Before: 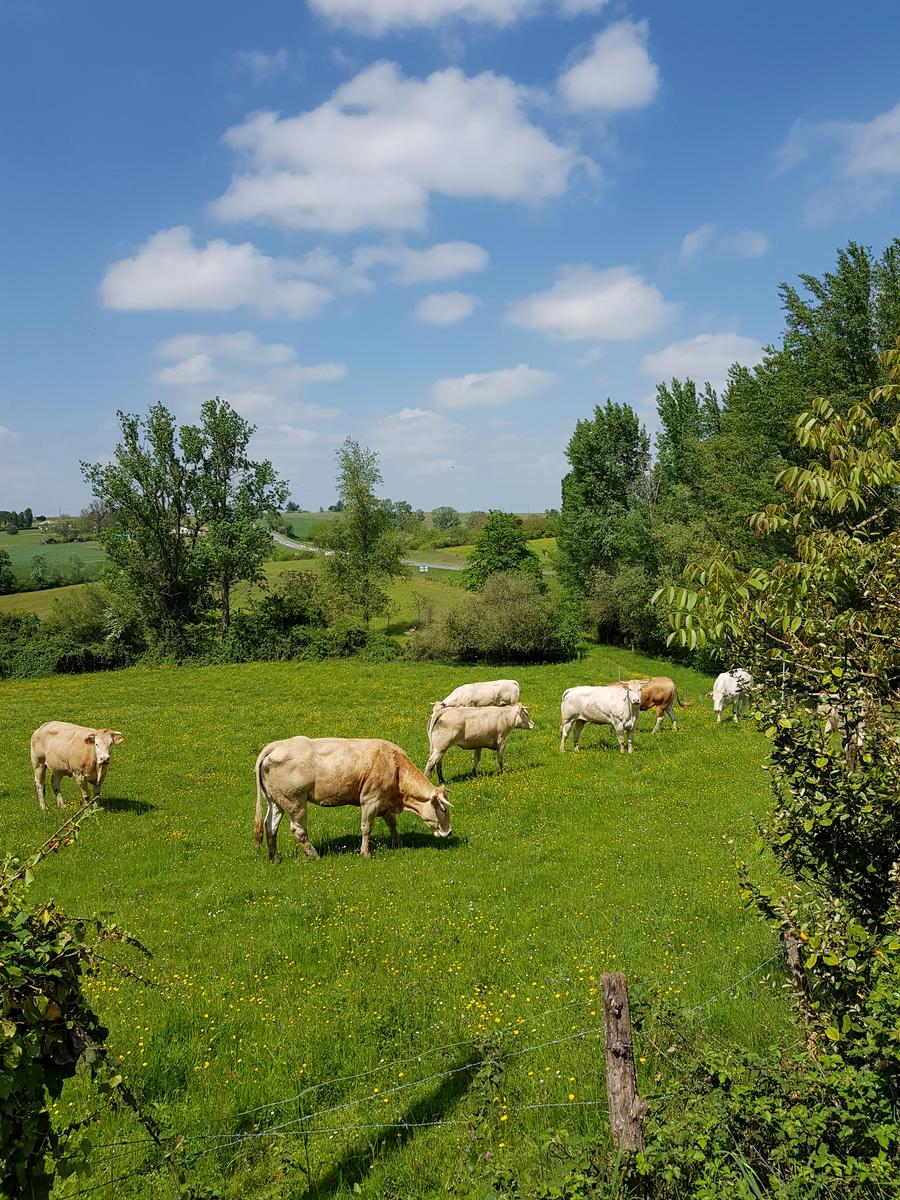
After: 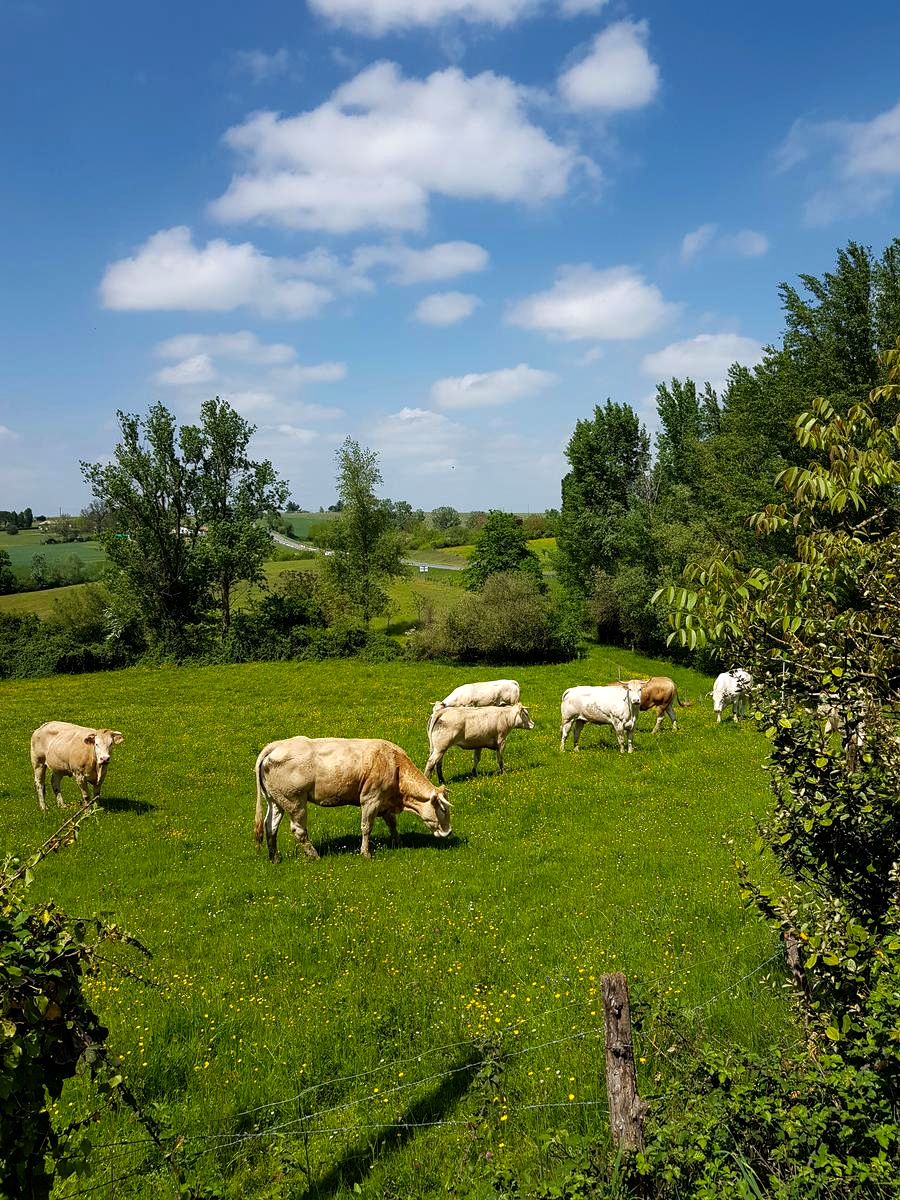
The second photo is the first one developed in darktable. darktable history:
tone equalizer: on, module defaults
color balance rgb: shadows lift › luminance -10%, power › luminance -9%, linear chroma grading › global chroma 10%, global vibrance 10%, contrast 15%, saturation formula JzAzBz (2021)
